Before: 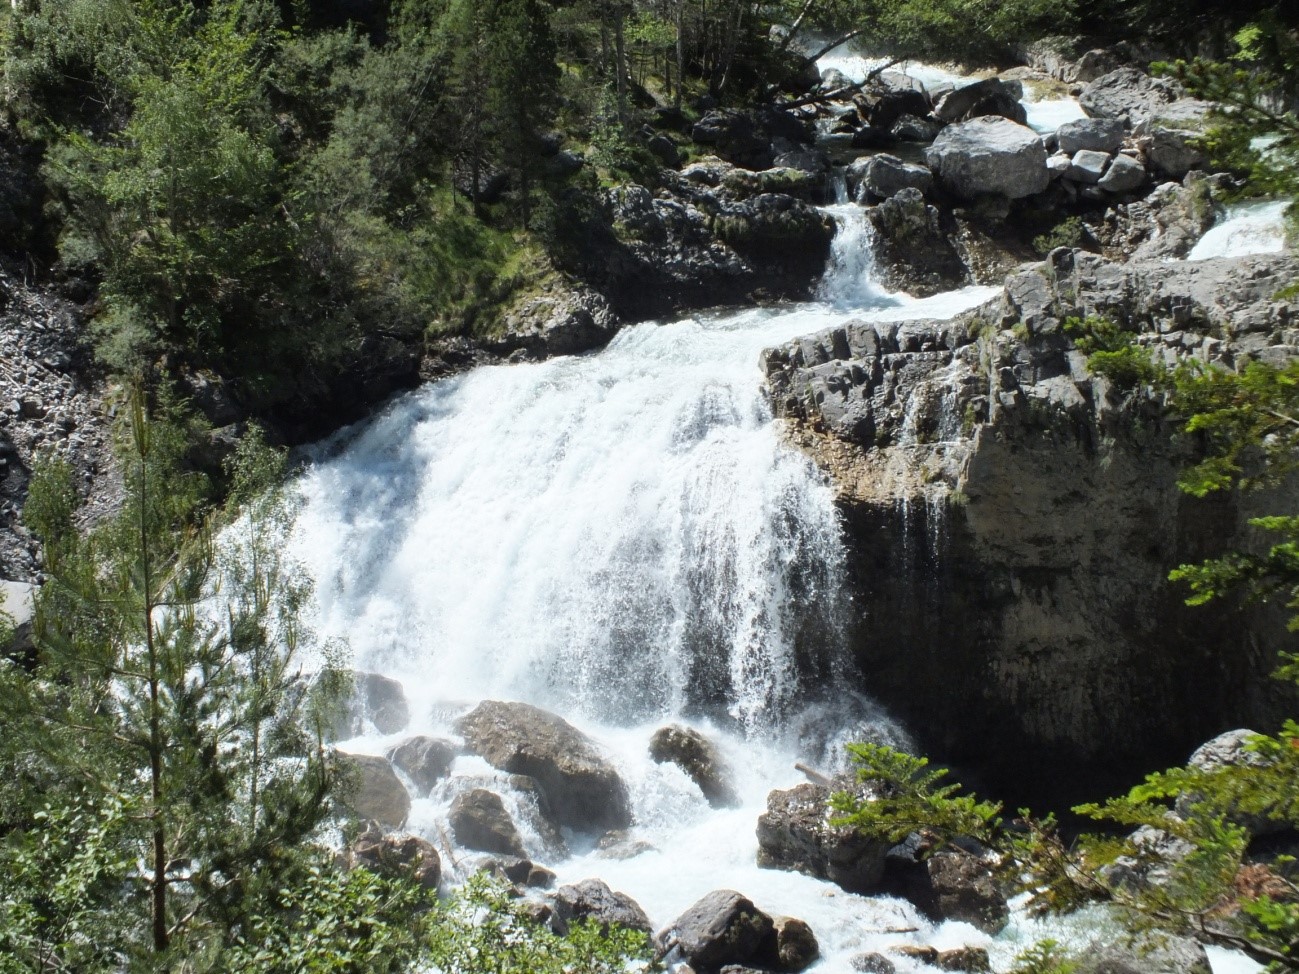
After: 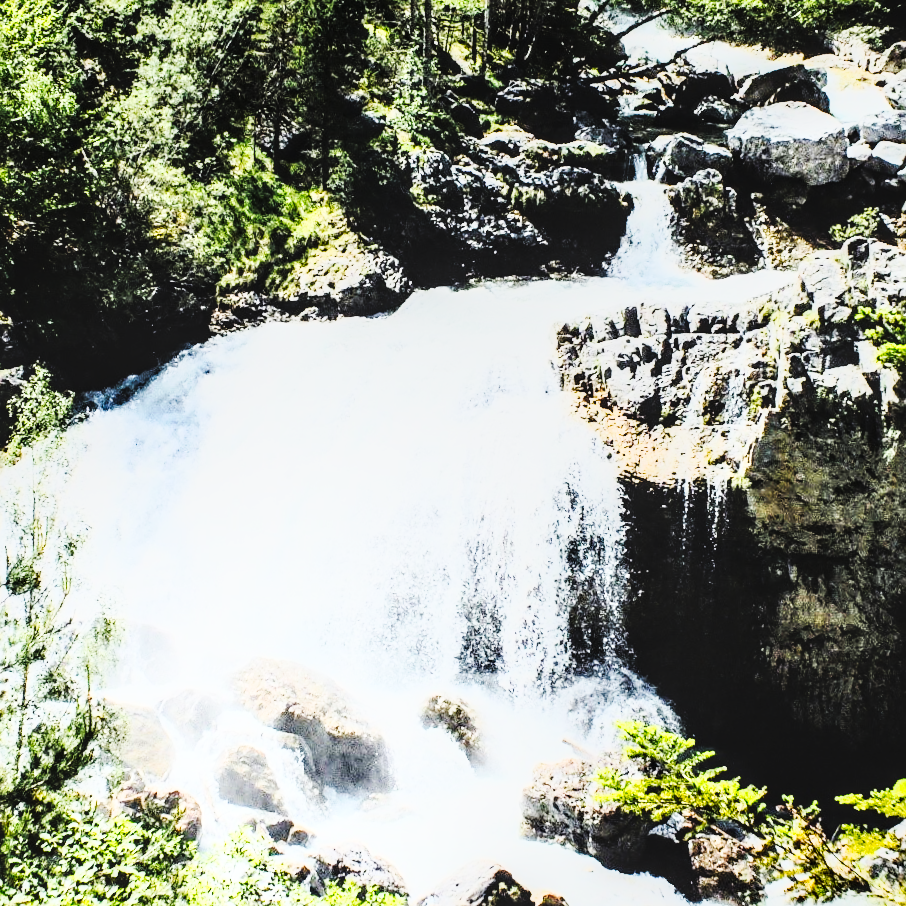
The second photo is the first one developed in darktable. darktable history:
velvia: strength 15%
color zones: curves: ch0 [(0.224, 0.526) (0.75, 0.5)]; ch1 [(0.055, 0.526) (0.224, 0.761) (0.377, 0.526) (0.75, 0.5)]
tone curve: curves: ch0 [(0, 0) (0.003, 0.005) (0.011, 0.011) (0.025, 0.02) (0.044, 0.03) (0.069, 0.041) (0.1, 0.062) (0.136, 0.089) (0.177, 0.135) (0.224, 0.189) (0.277, 0.259) (0.335, 0.373) (0.399, 0.499) (0.468, 0.622) (0.543, 0.724) (0.623, 0.807) (0.709, 0.868) (0.801, 0.916) (0.898, 0.964) (1, 1)], preserve colors none
exposure: black level correction 0, exposure 0.5 EV, compensate highlight preservation false
crop and rotate: angle -3.27°, left 14.277%, top 0.028%, right 10.766%, bottom 0.028%
sharpen: on, module defaults
local contrast: on, module defaults
rgb curve: curves: ch0 [(0, 0) (0.21, 0.15) (0.24, 0.21) (0.5, 0.75) (0.75, 0.96) (0.89, 0.99) (1, 1)]; ch1 [(0, 0.02) (0.21, 0.13) (0.25, 0.2) (0.5, 0.67) (0.75, 0.9) (0.89, 0.97) (1, 1)]; ch2 [(0, 0.02) (0.21, 0.13) (0.25, 0.2) (0.5, 0.67) (0.75, 0.9) (0.89, 0.97) (1, 1)], compensate middle gray true
